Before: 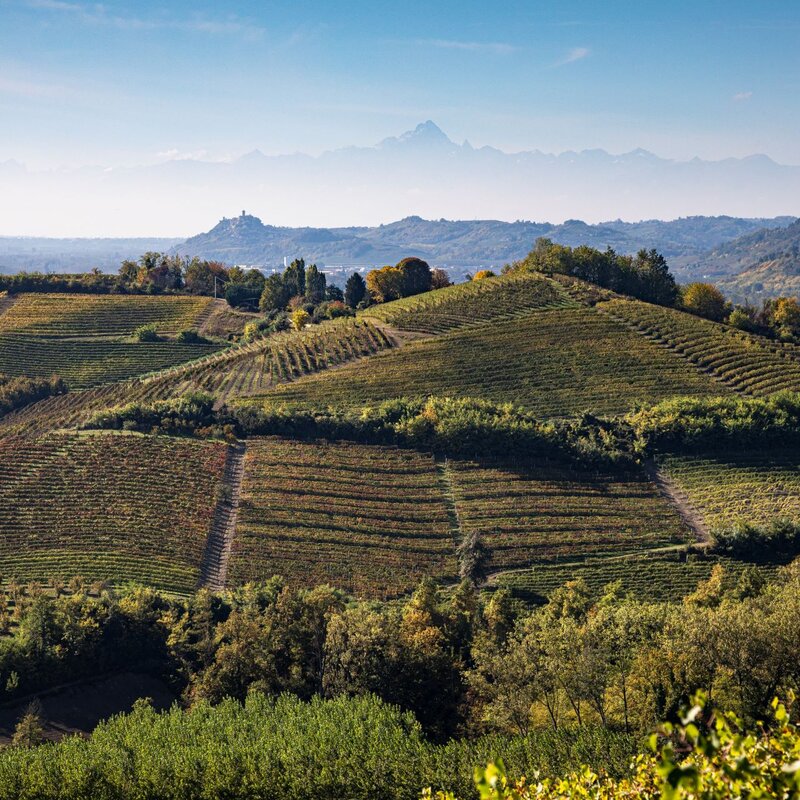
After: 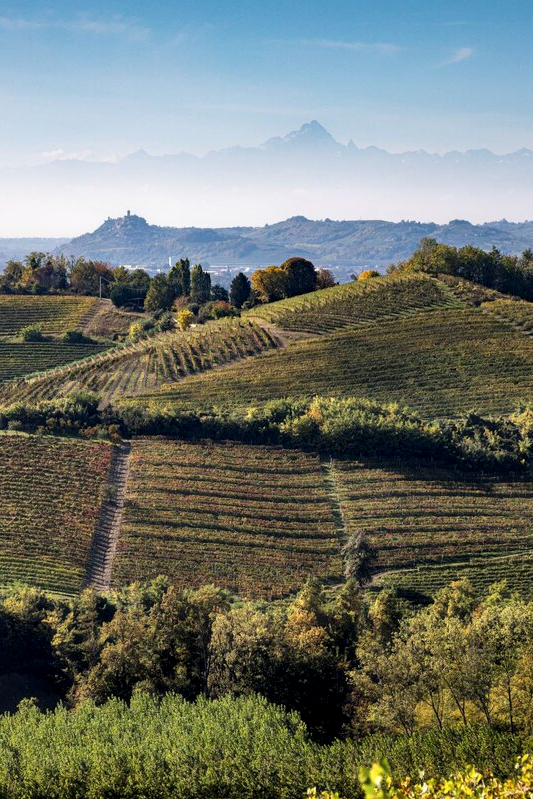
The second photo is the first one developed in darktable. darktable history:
shadows and highlights: shadows 37.27, highlights -28.18, soften with gaussian
crop and rotate: left 14.385%, right 18.948%
contrast equalizer: y [[0.579, 0.58, 0.505, 0.5, 0.5, 0.5], [0.5 ×6], [0.5 ×6], [0 ×6], [0 ×6]]
